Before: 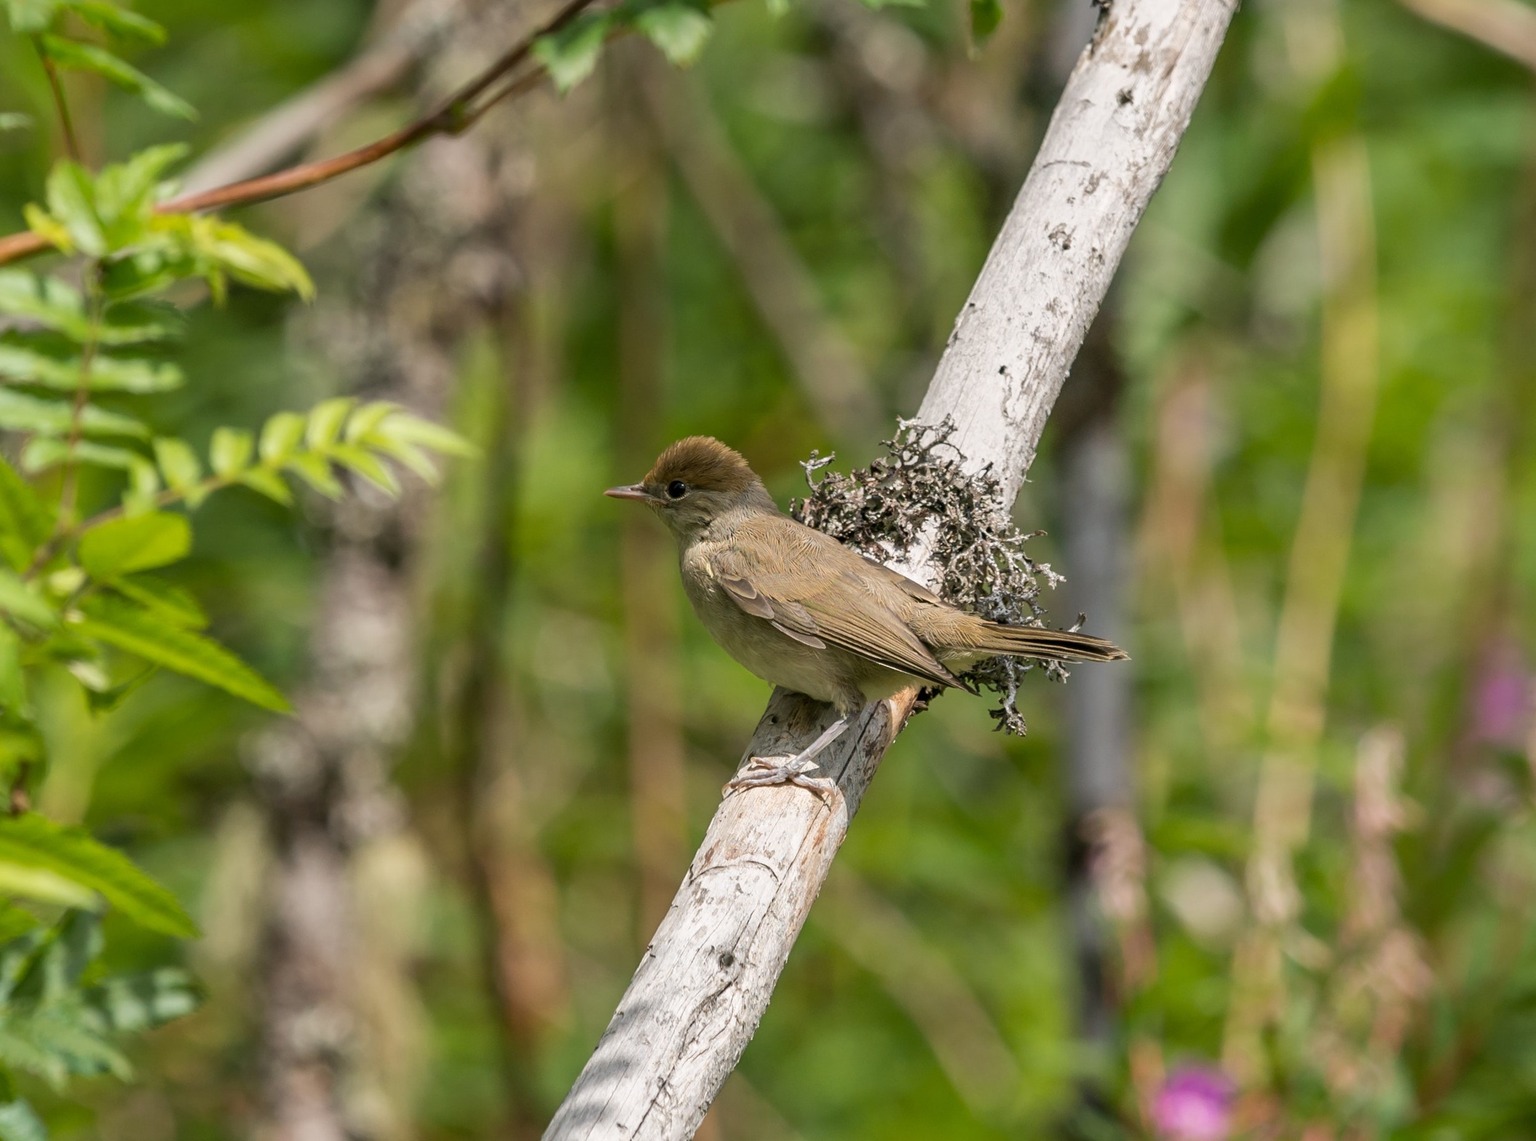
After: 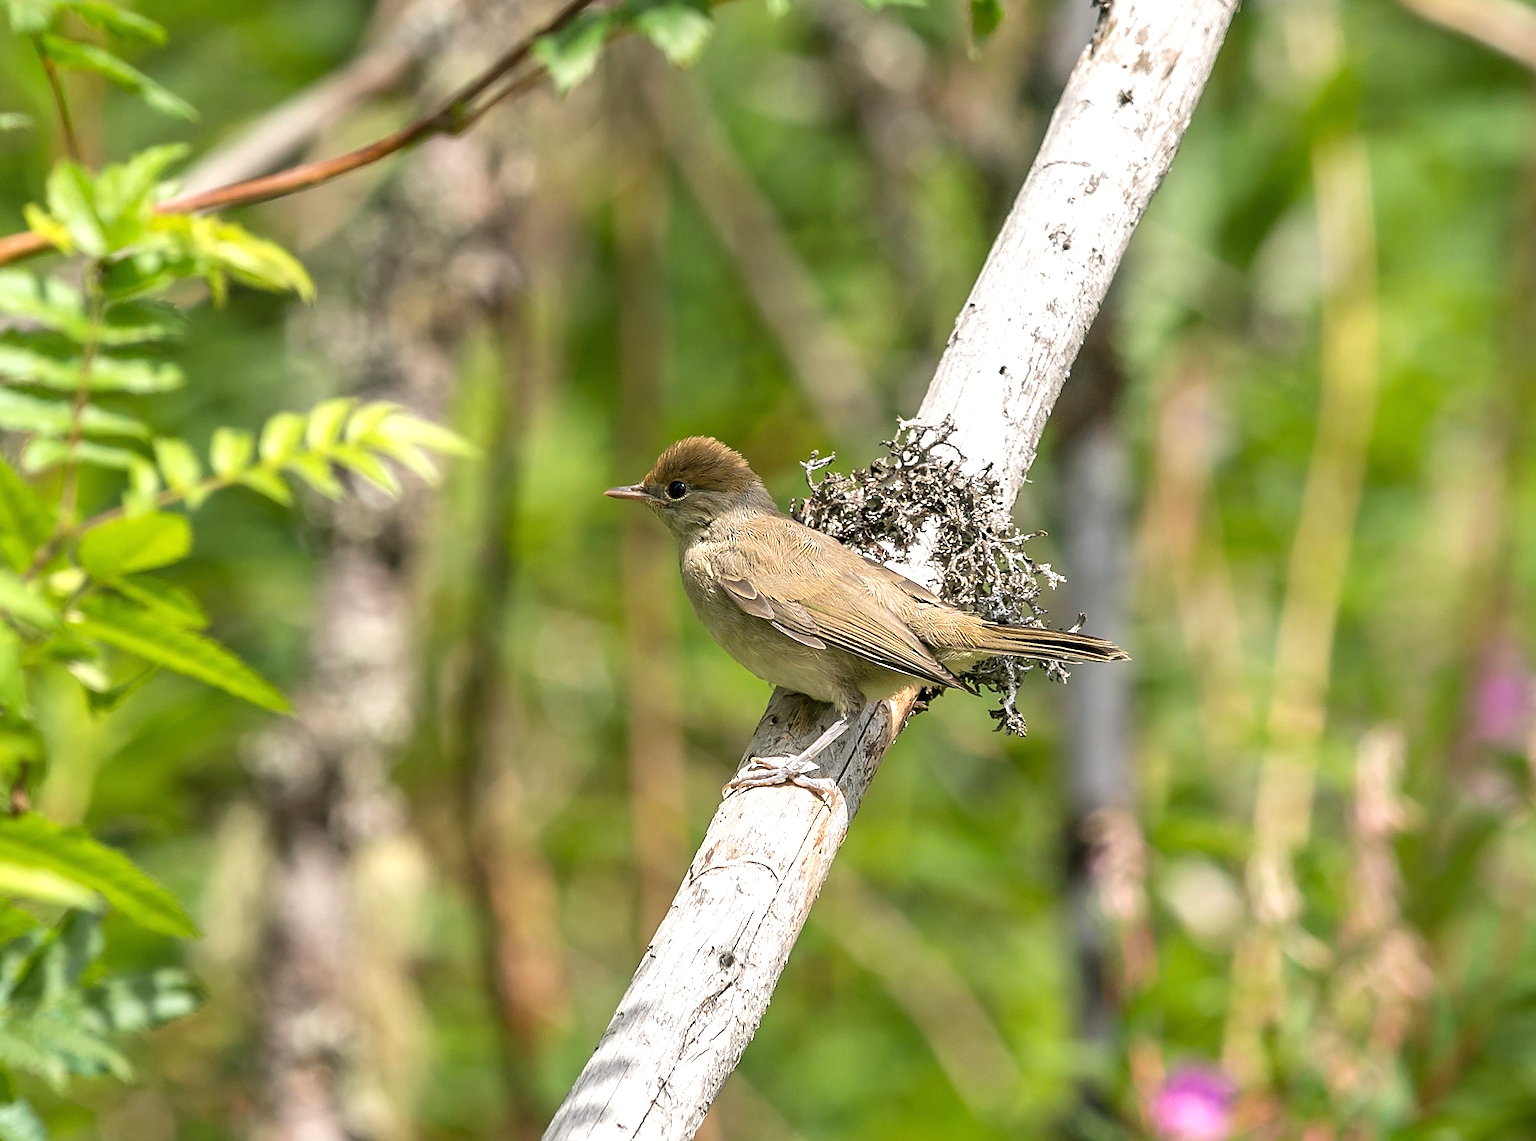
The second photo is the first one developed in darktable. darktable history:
exposure: black level correction 0, exposure 0.7 EV, compensate exposure bias true, compensate highlight preservation false
sharpen: radius 1.4, amount 1.25, threshold 0.7
